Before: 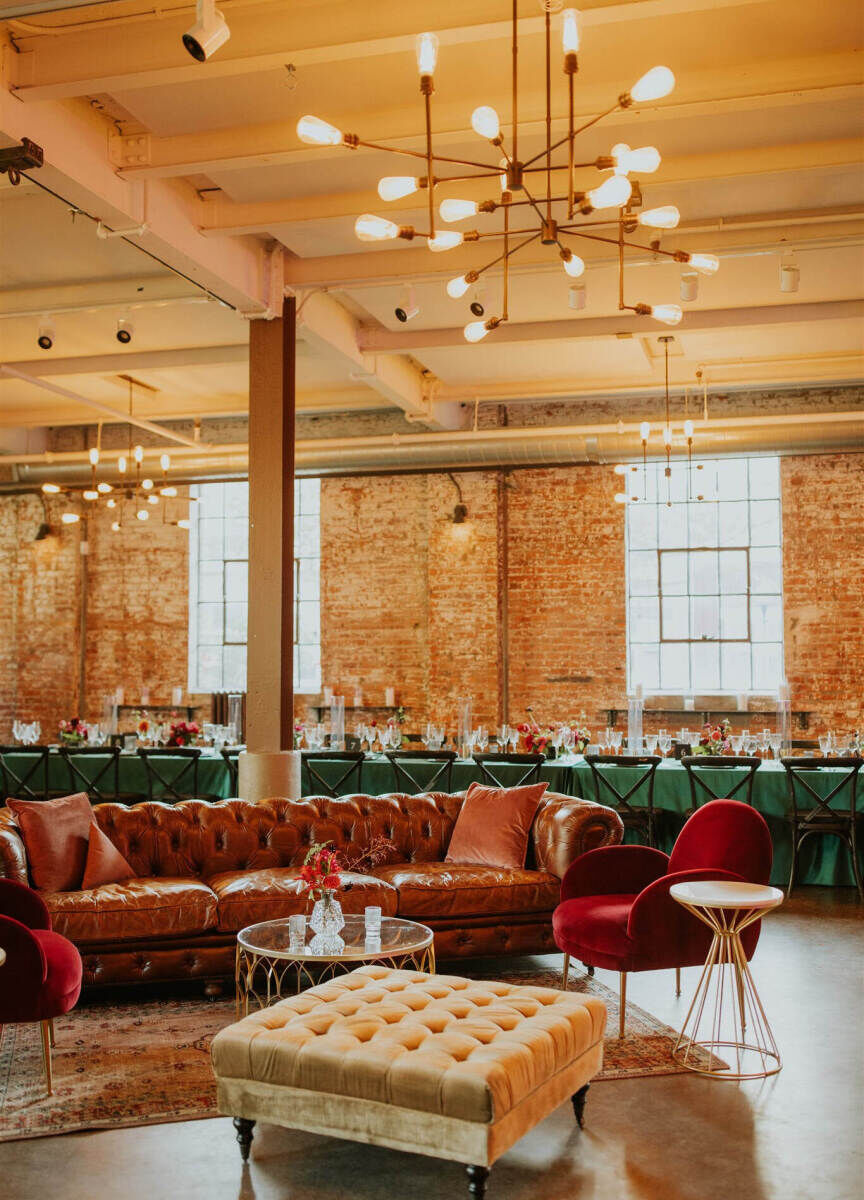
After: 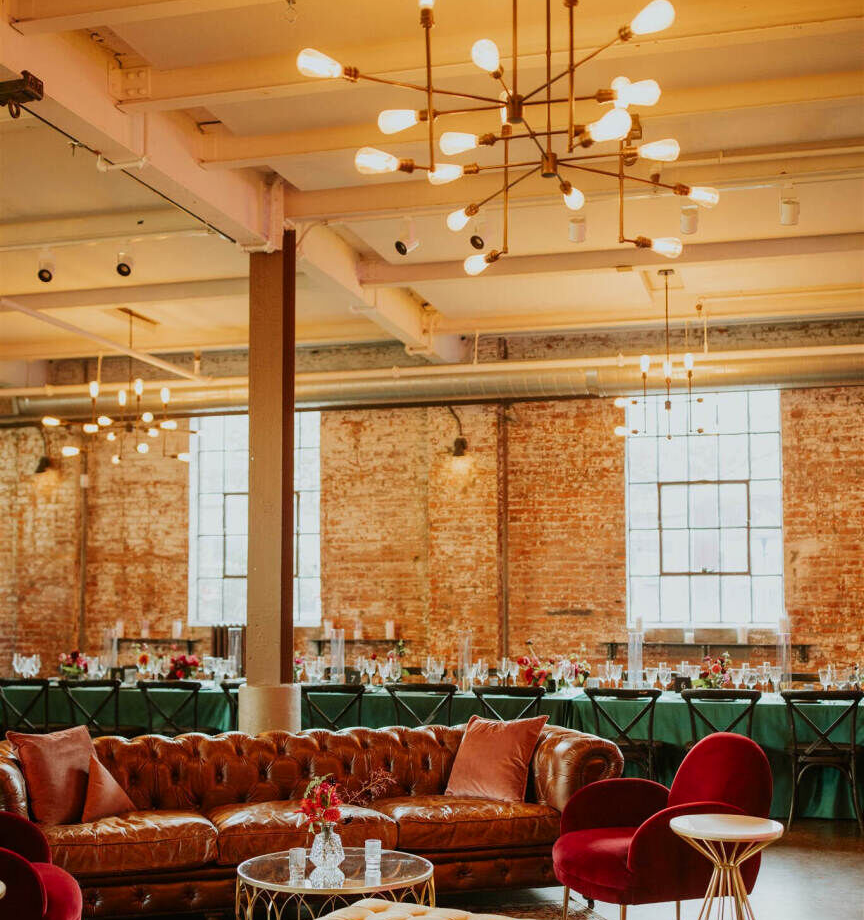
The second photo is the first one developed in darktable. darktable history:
contrast brightness saturation: contrast 0.08, saturation 0.02
crop: top 5.667%, bottom 17.637%
